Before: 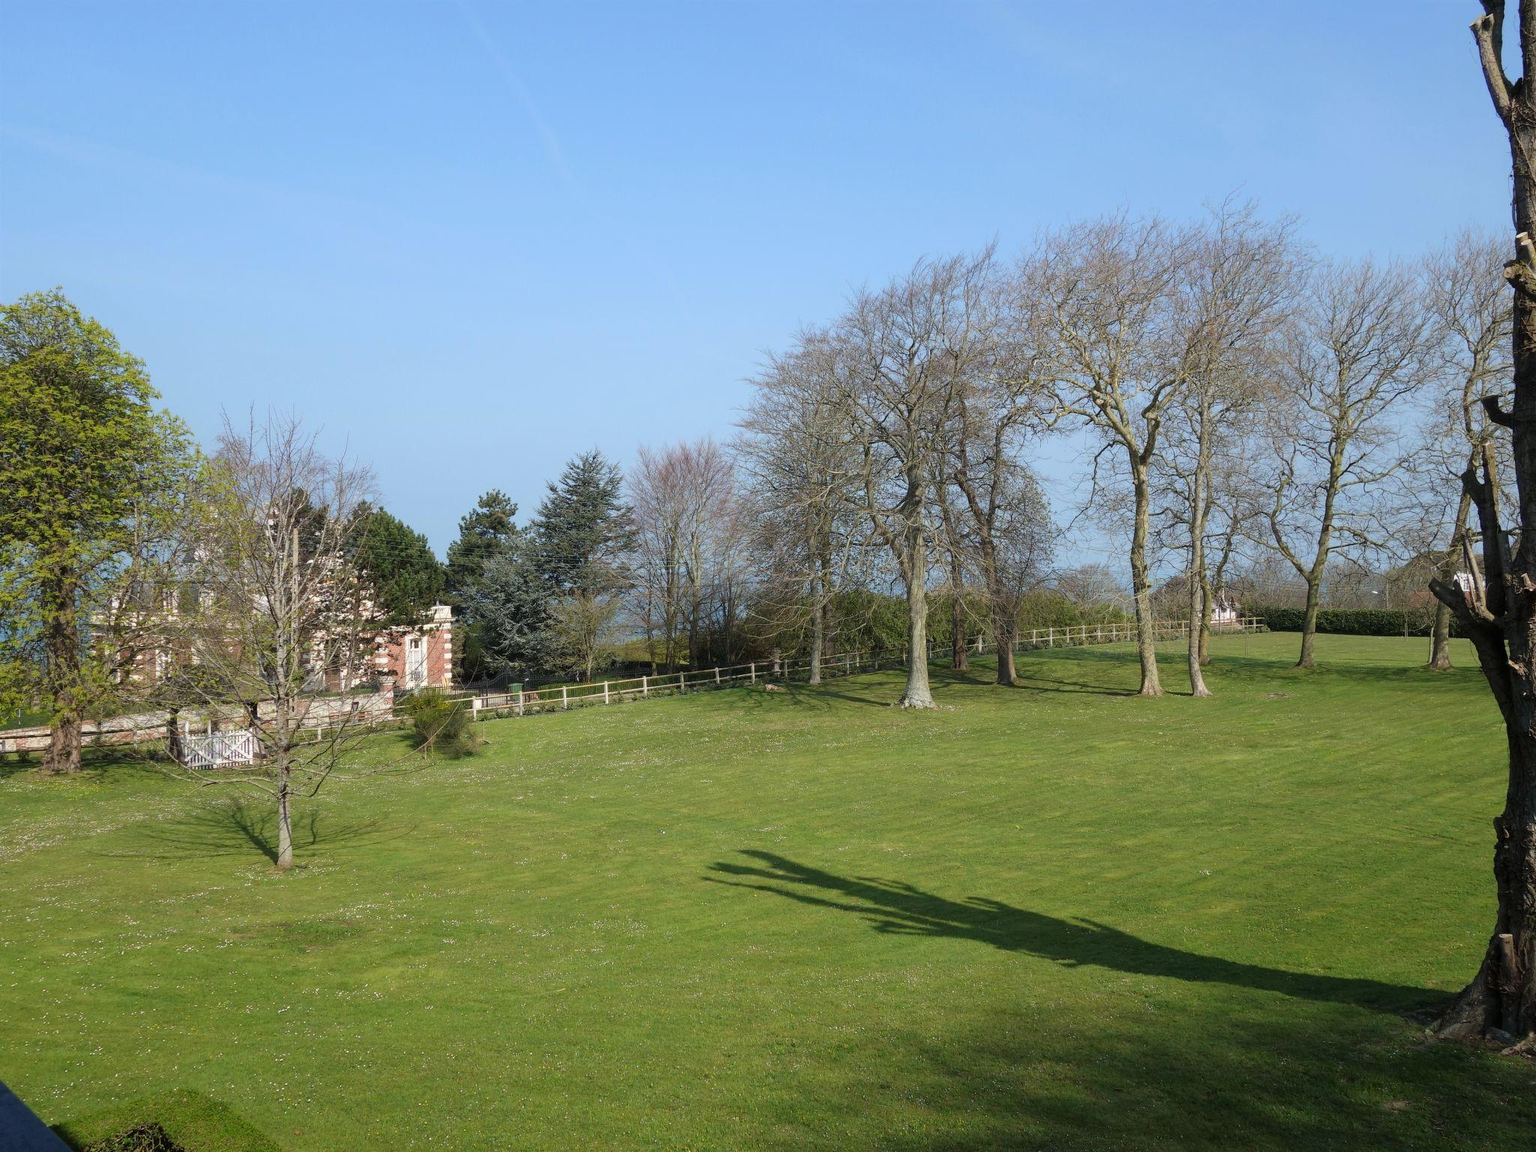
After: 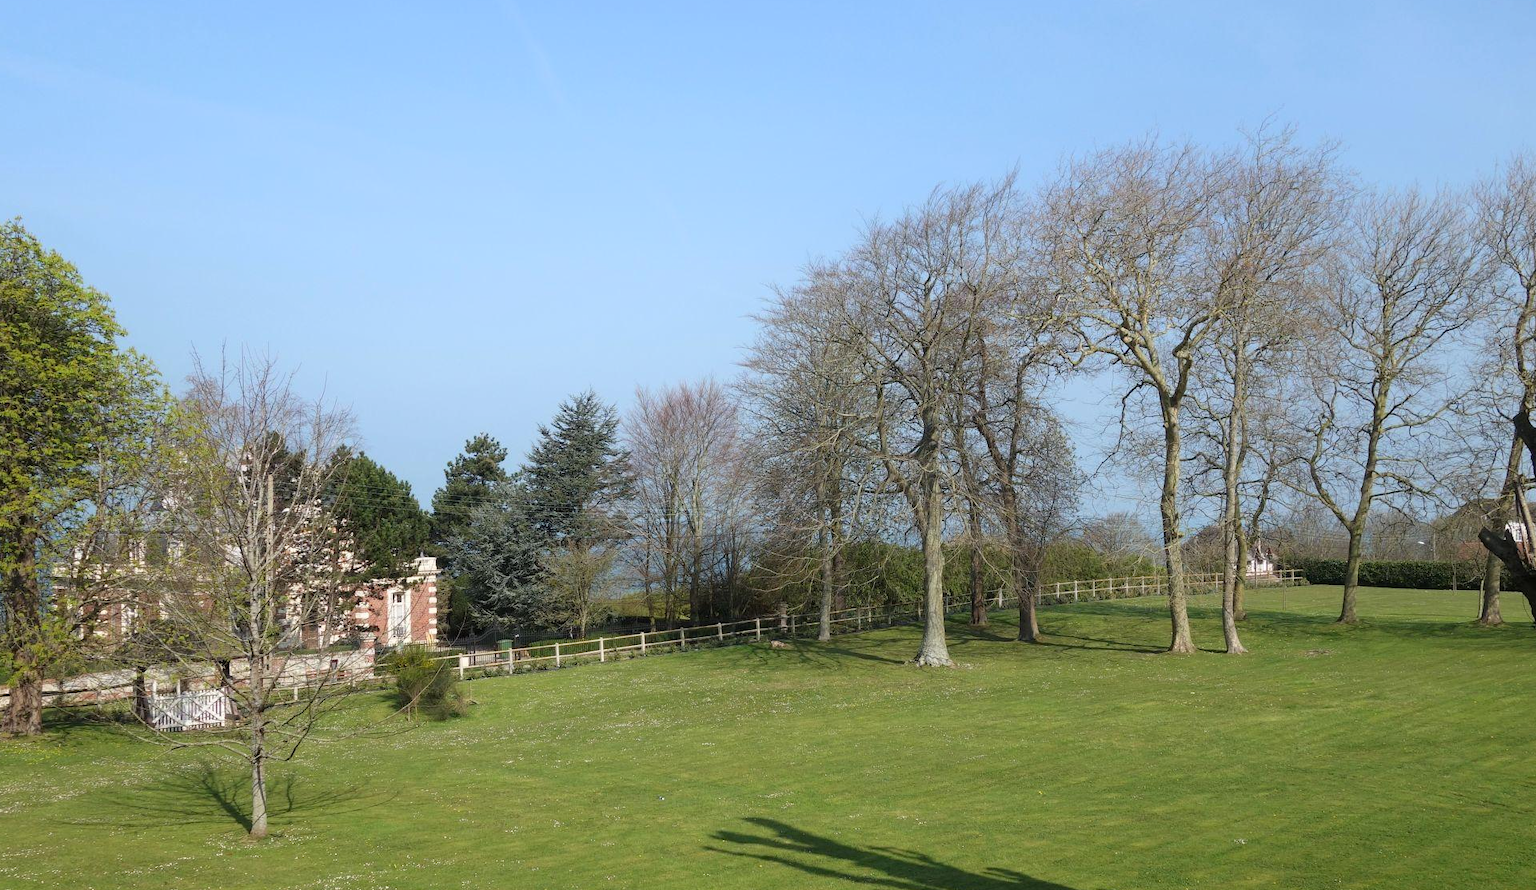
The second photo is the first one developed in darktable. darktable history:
shadows and highlights: shadows 0, highlights 40
white balance: red 1, blue 1
crop: left 2.737%, top 7.287%, right 3.421%, bottom 20.179%
